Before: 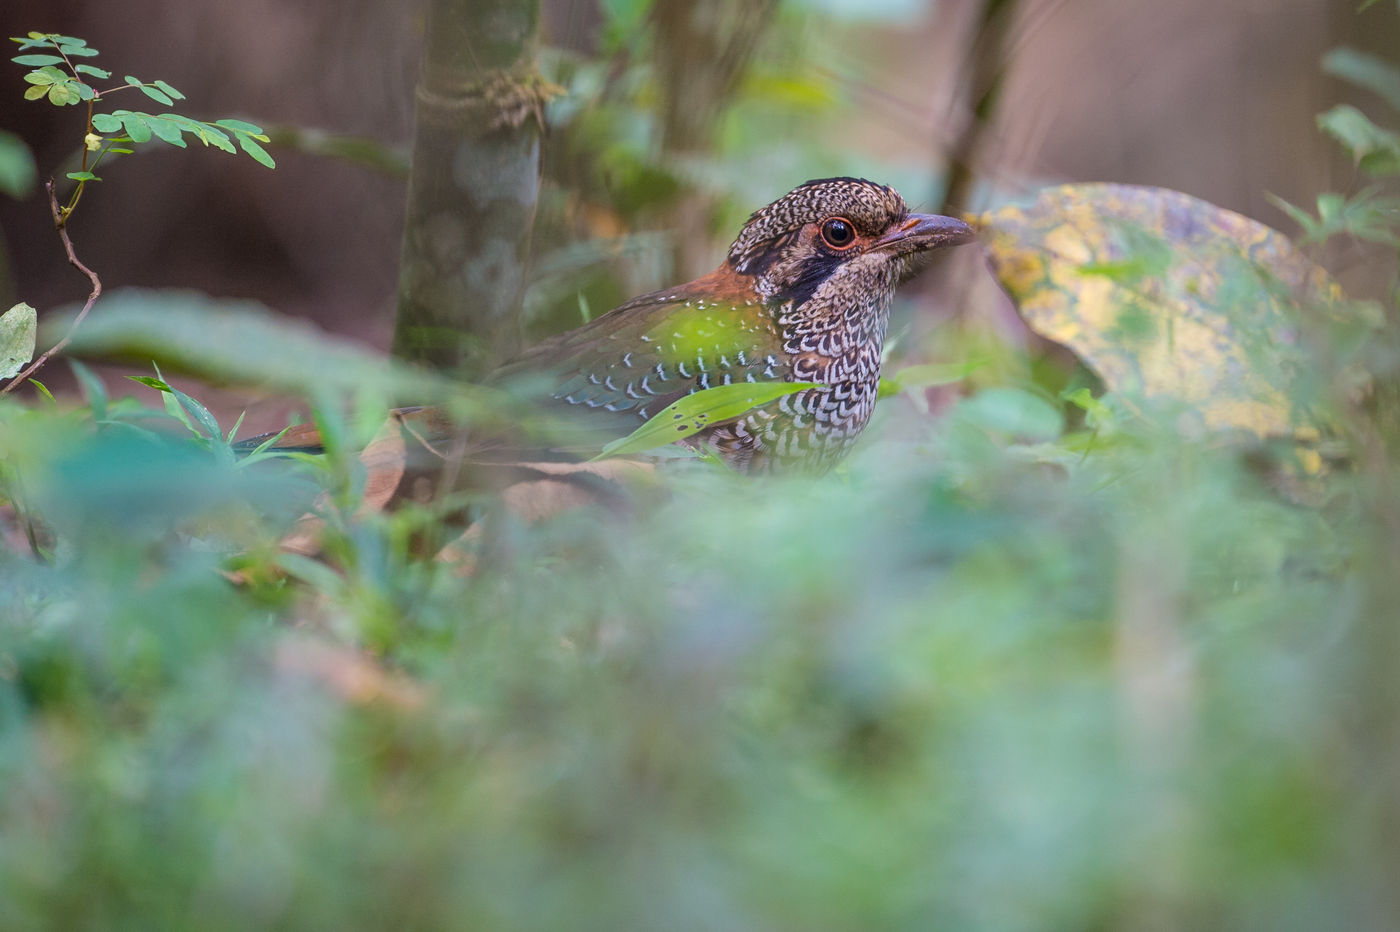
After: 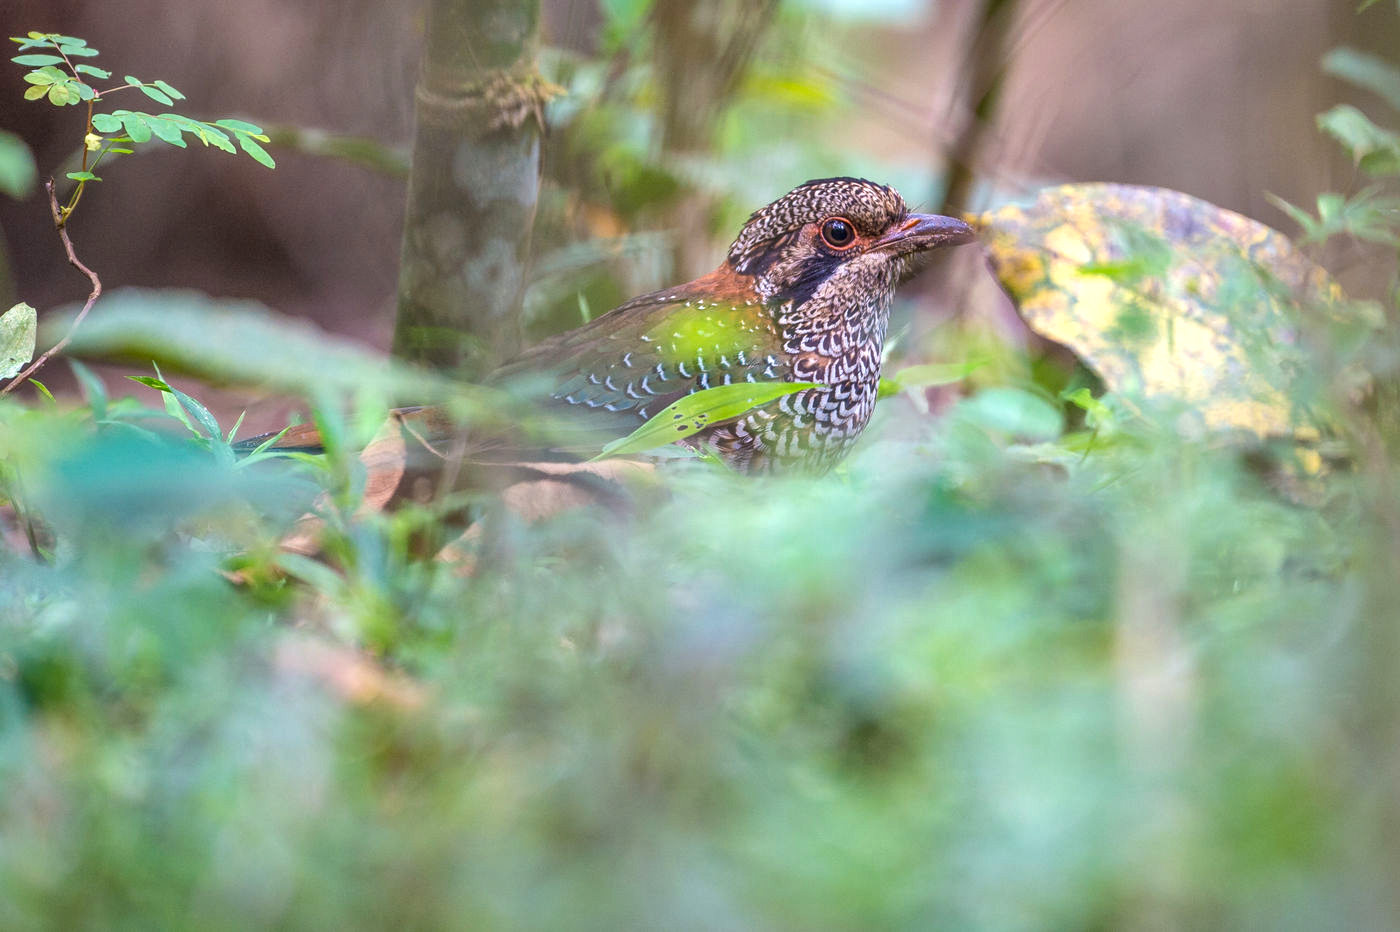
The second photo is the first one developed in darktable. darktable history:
exposure: black level correction 0.001, exposure 0.676 EV, compensate highlight preservation false
shadows and highlights: shadows 60.69, soften with gaussian
local contrast: detail 109%
